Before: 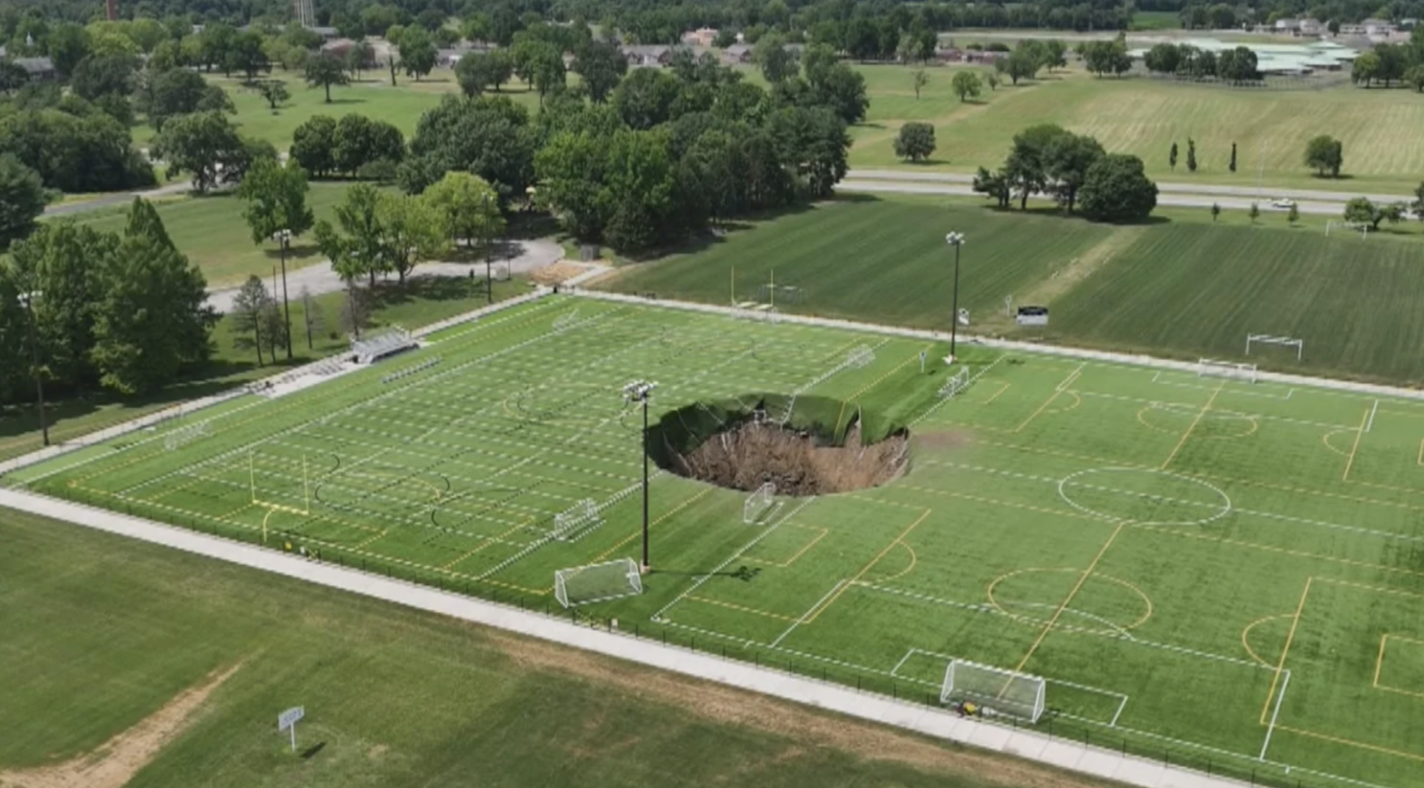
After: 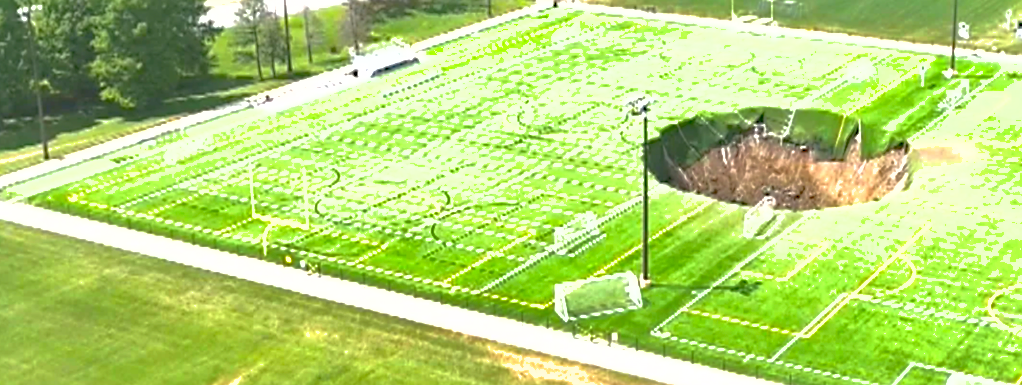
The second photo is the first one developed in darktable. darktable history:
exposure: exposure 2.003 EV
shadows and highlights: on, module defaults
haze removal: compatibility mode true, adaptive false
crop: top 36.311%, right 28.189%, bottom 14.768%
sharpen: radius 1.893, amount 0.414, threshold 1.234
